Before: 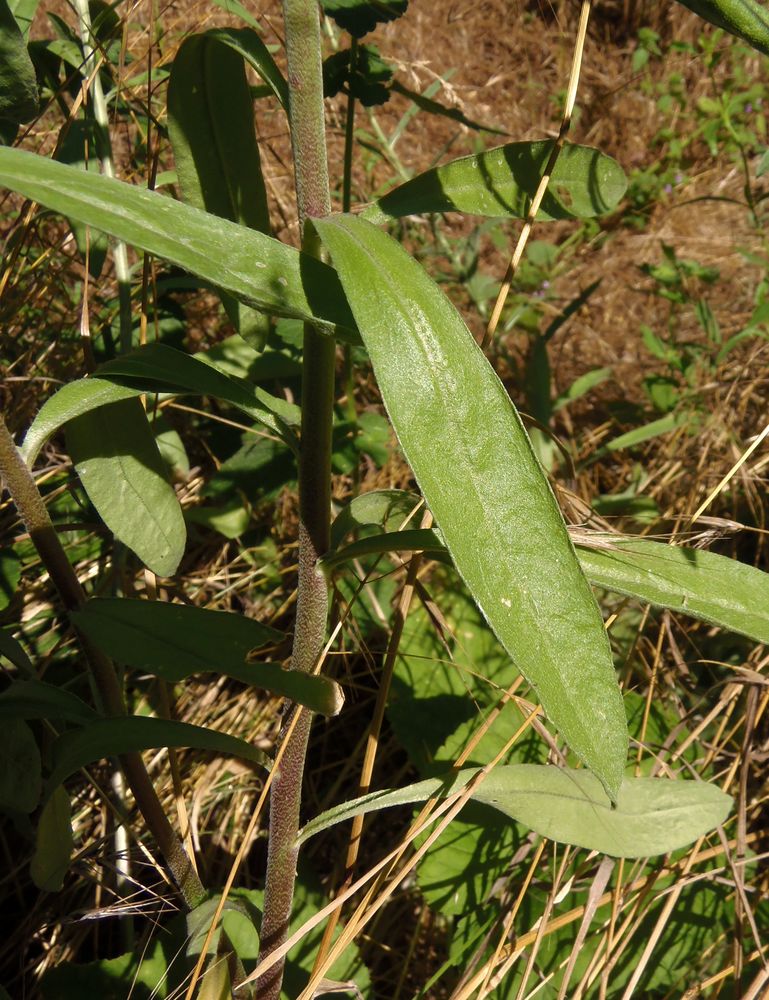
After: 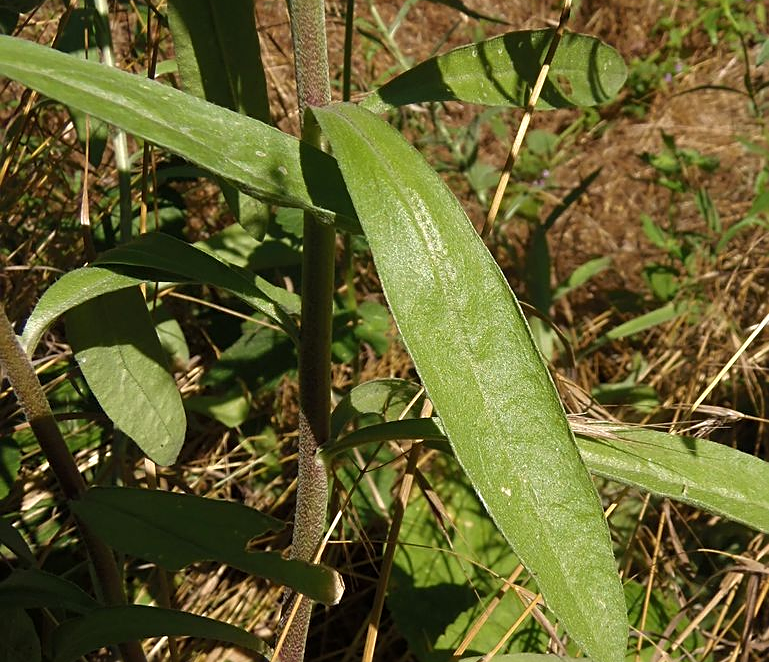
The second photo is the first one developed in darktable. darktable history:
crop: top 11.171%, bottom 22.537%
sharpen: on, module defaults
tone equalizer: edges refinement/feathering 500, mask exposure compensation -1.57 EV, preserve details no
